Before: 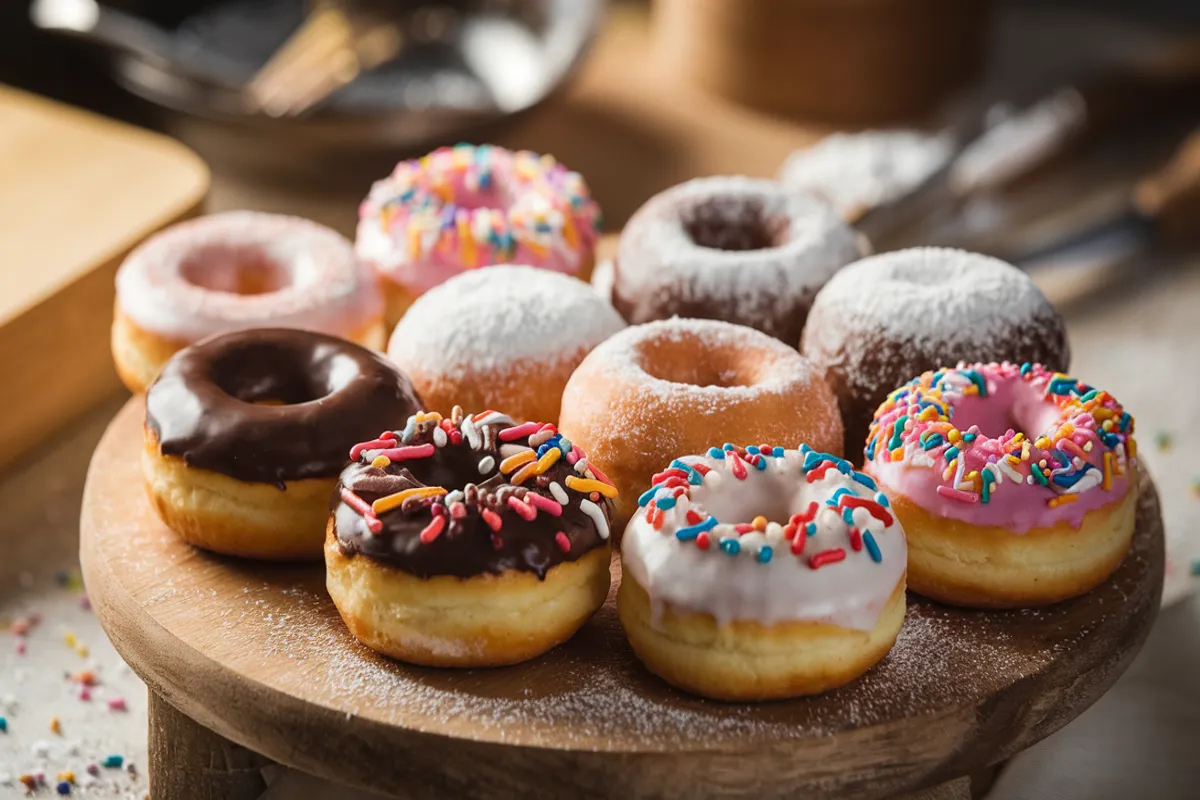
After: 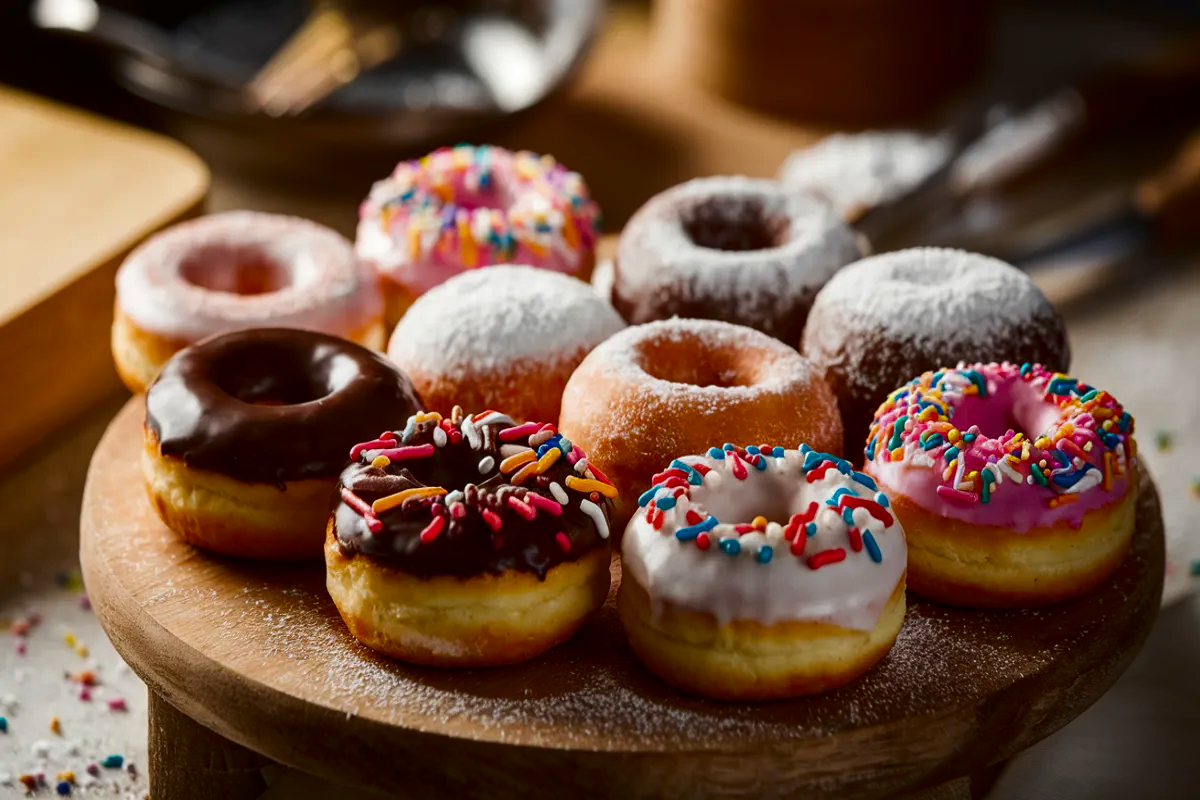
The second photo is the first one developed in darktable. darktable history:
contrast brightness saturation: contrast 0.1, brightness -0.26, saturation 0.14
vibrance: on, module defaults
